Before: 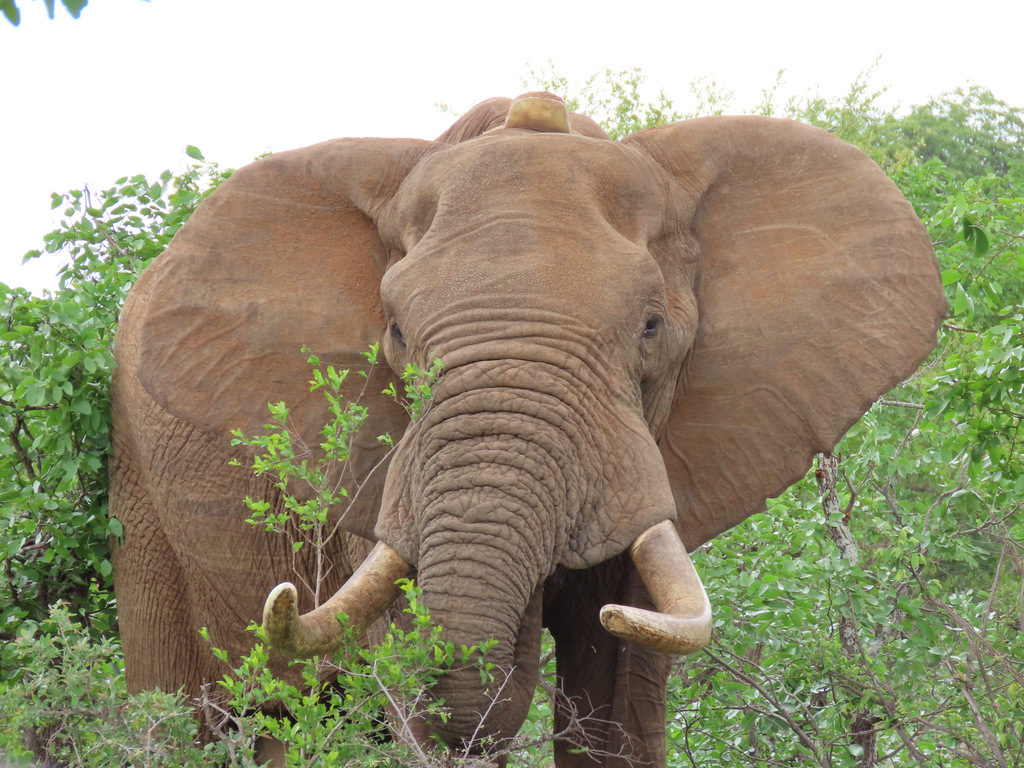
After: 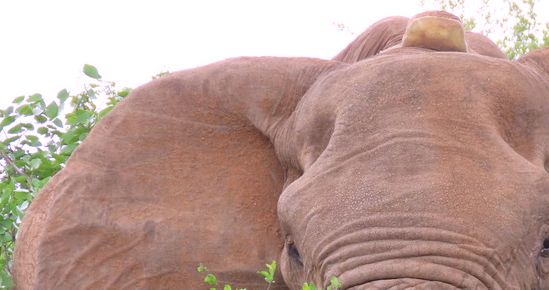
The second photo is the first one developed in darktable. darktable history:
crop: left 10.121%, top 10.631%, right 36.218%, bottom 51.526%
white balance: red 1.066, blue 1.119
